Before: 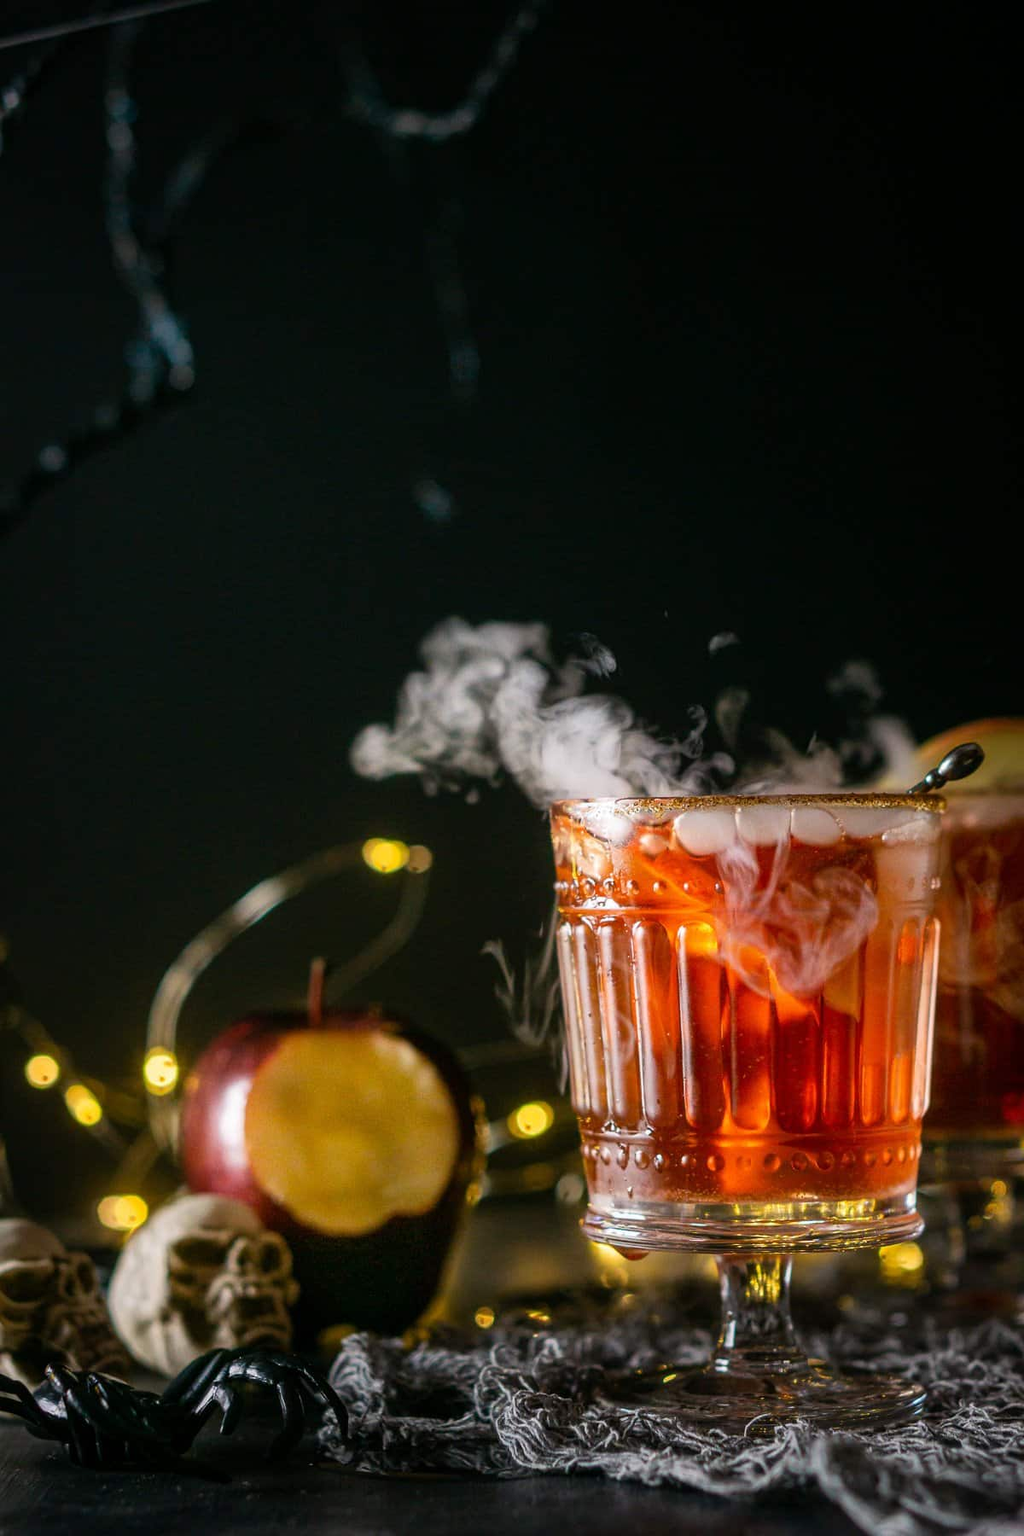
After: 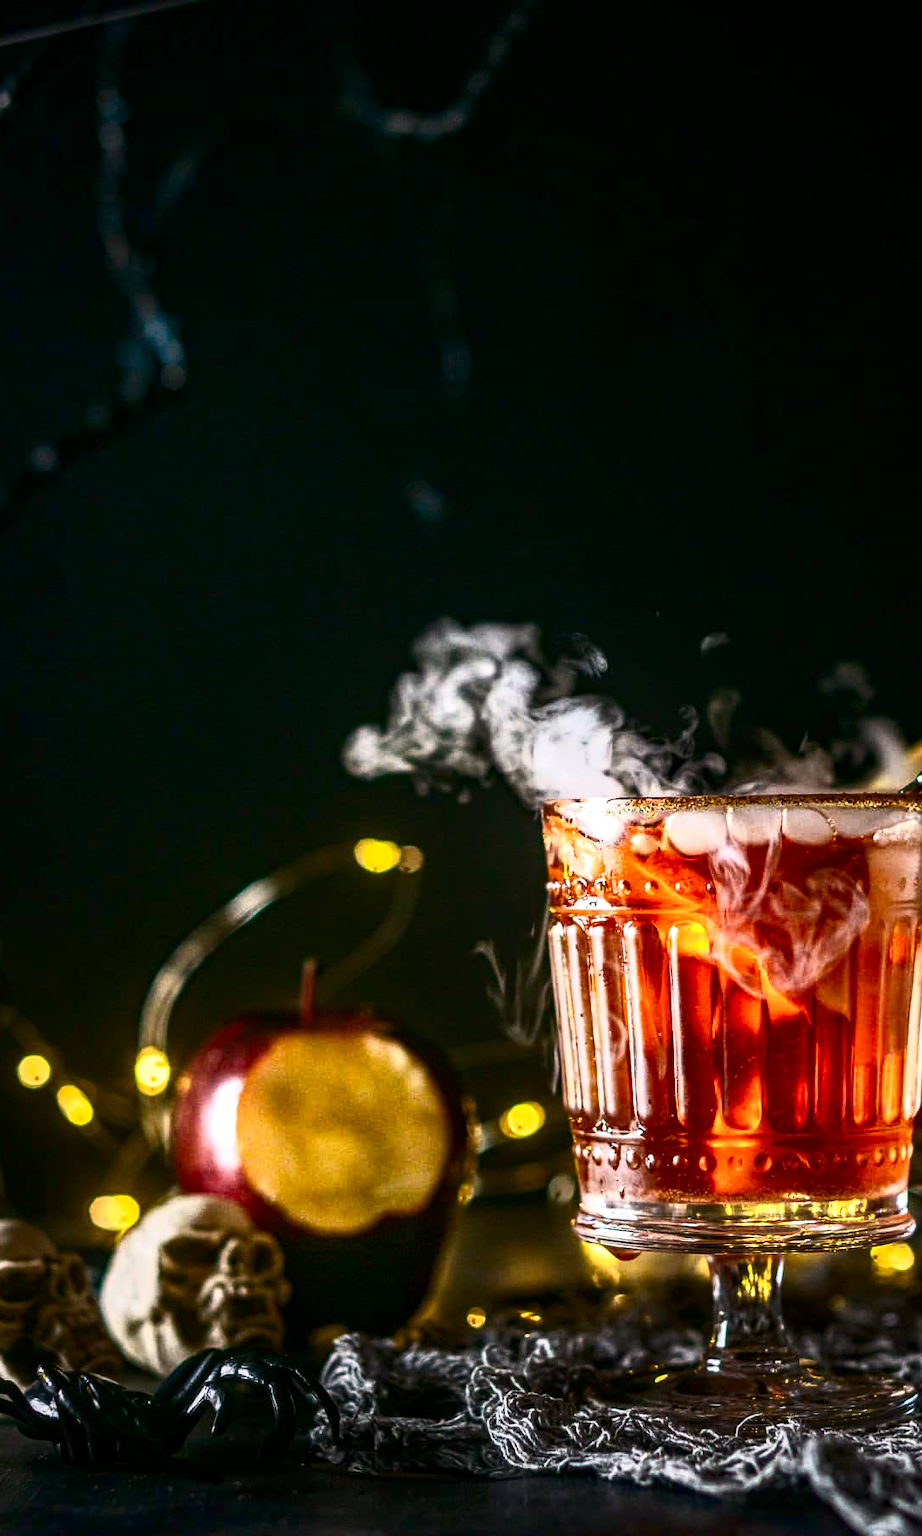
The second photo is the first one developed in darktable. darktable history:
crop and rotate: left 0.898%, right 8.961%
exposure: exposure 0.61 EV, compensate exposure bias true, compensate highlight preservation false
tone curve: curves: ch0 [(0, 0) (0.56, 0.467) (0.846, 0.934) (1, 1)], color space Lab, independent channels, preserve colors none
haze removal: compatibility mode true, adaptive false
local contrast: on, module defaults
